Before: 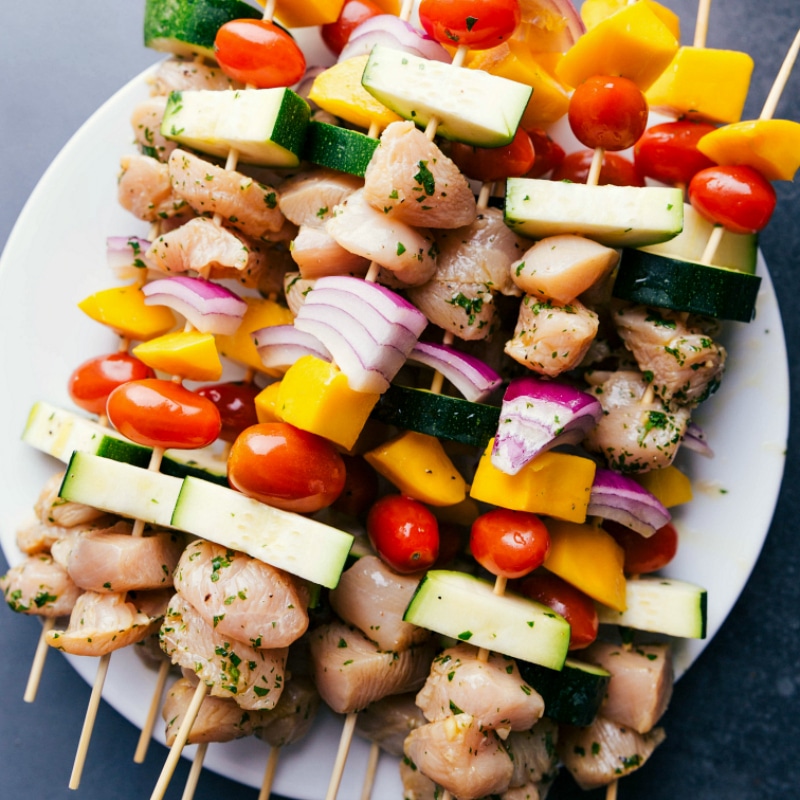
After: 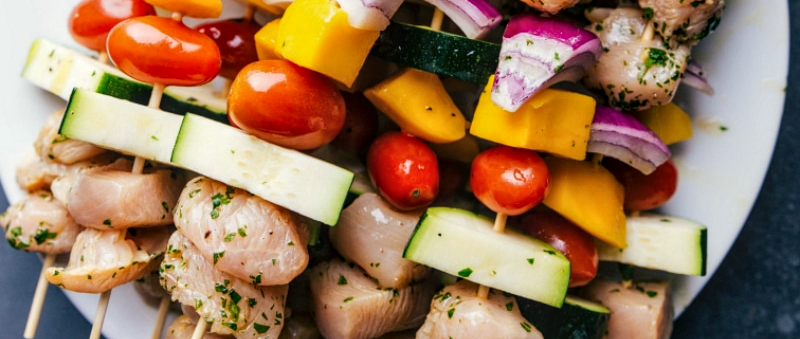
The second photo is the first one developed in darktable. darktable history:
local contrast: on, module defaults
crop: top 45.393%, bottom 12.187%
